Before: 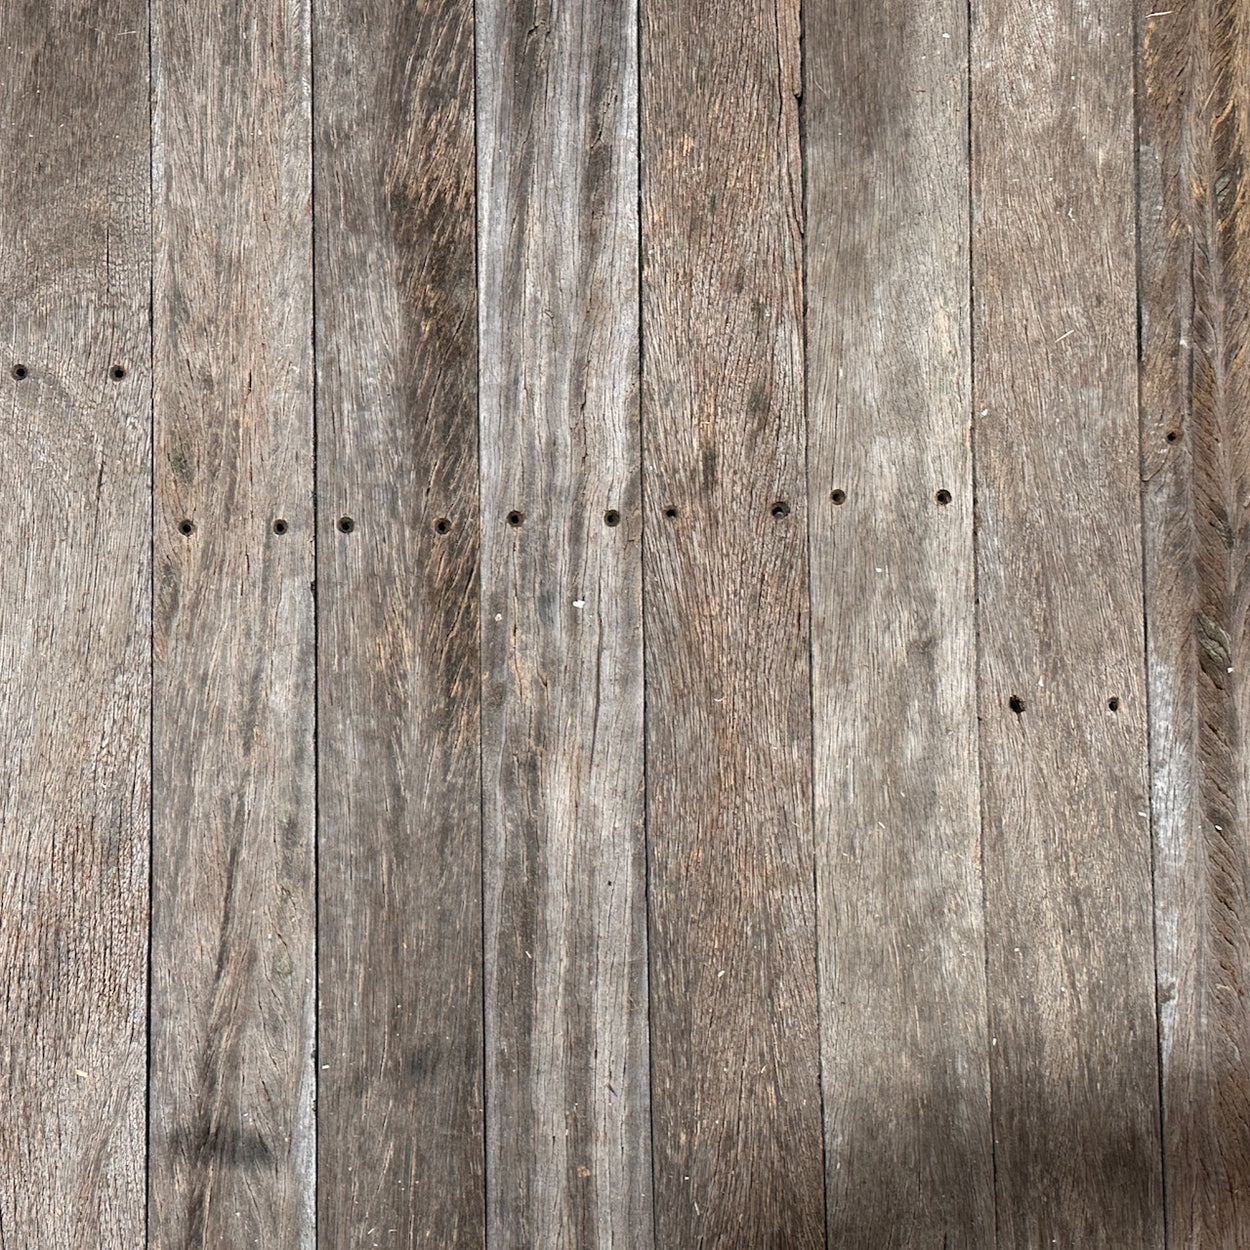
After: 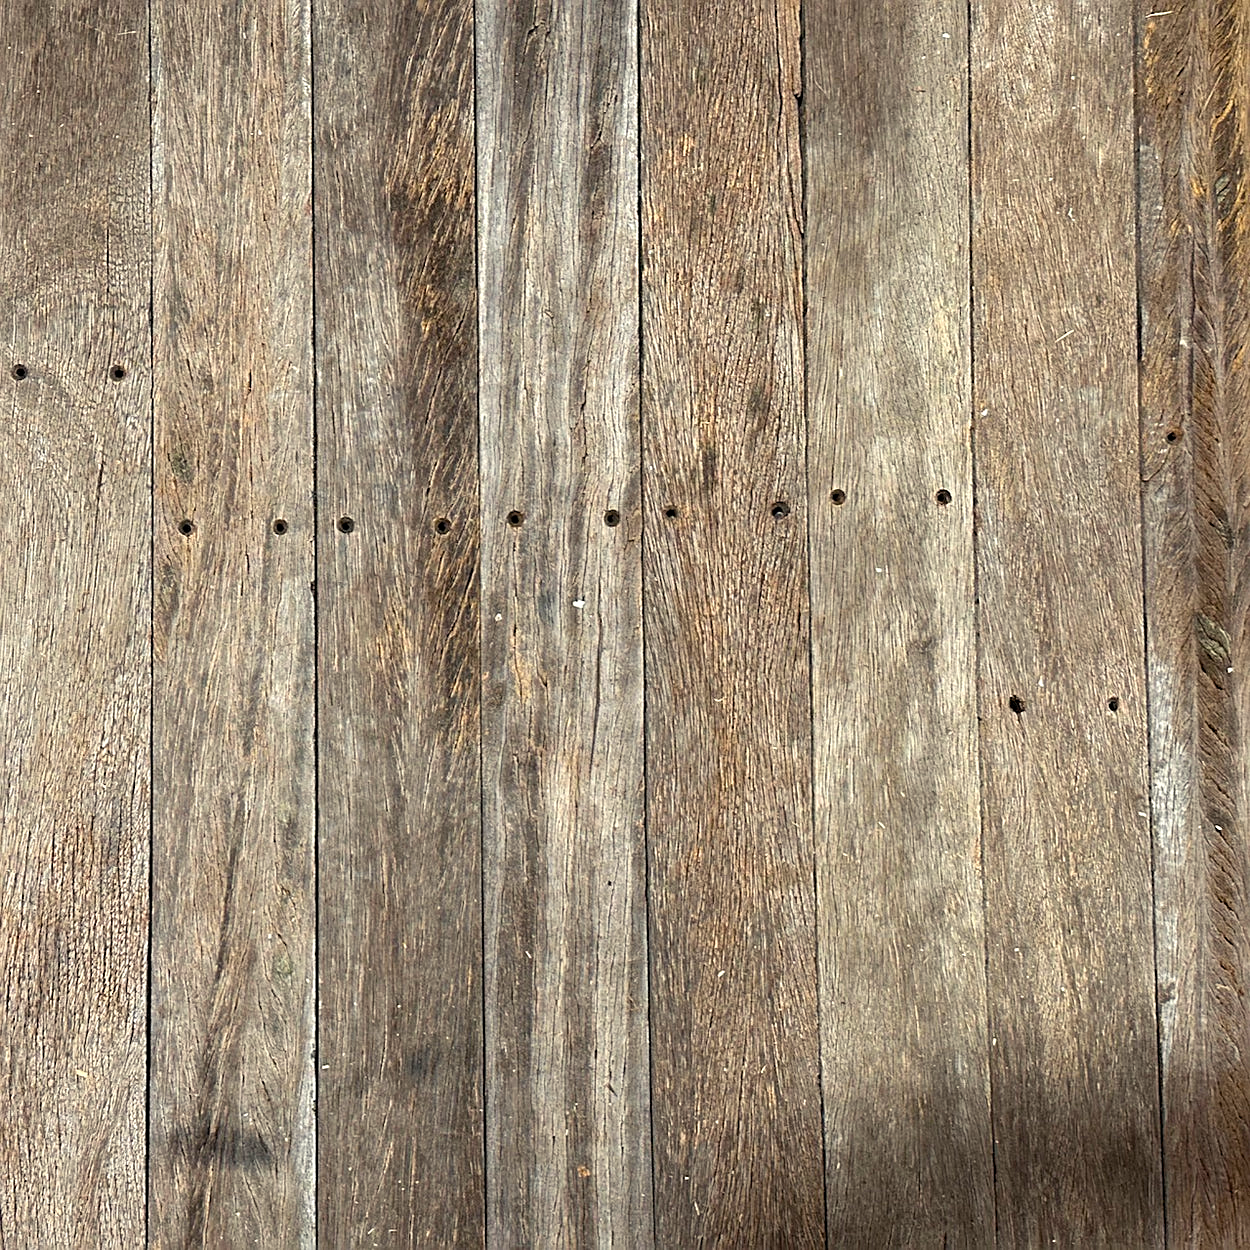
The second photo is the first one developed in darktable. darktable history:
color balance rgb: highlights gain › luminance 6.337%, highlights gain › chroma 2.572%, highlights gain › hue 90.24°, linear chroma grading › global chroma 6.522%, perceptual saturation grading › global saturation 30.503%
sharpen: on, module defaults
